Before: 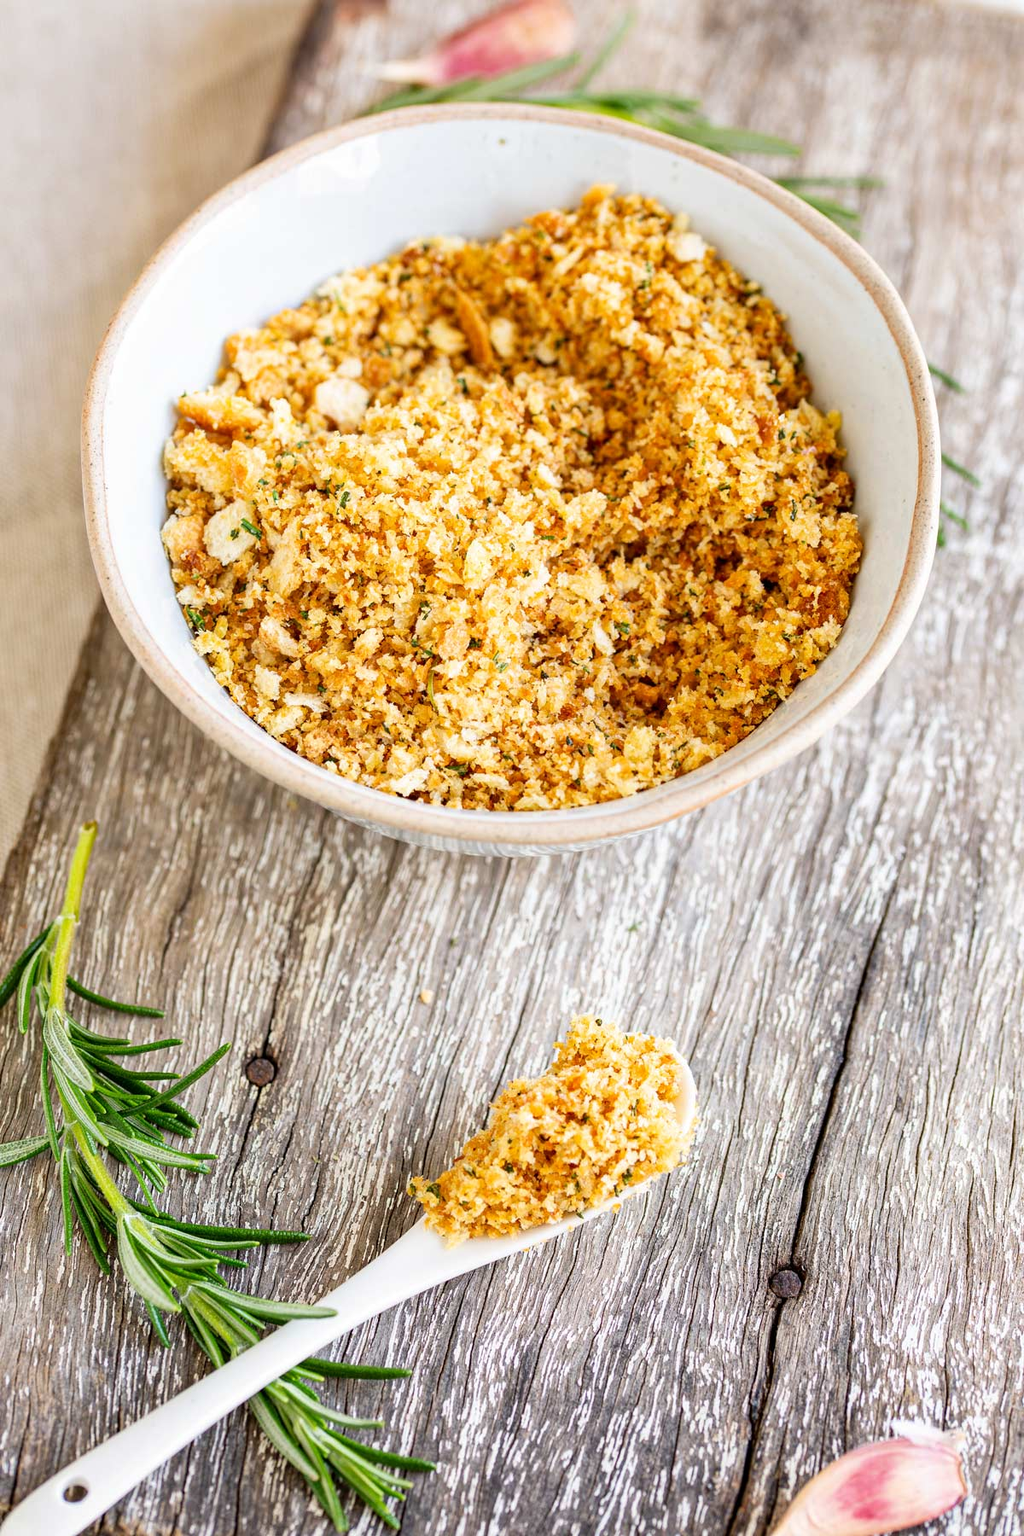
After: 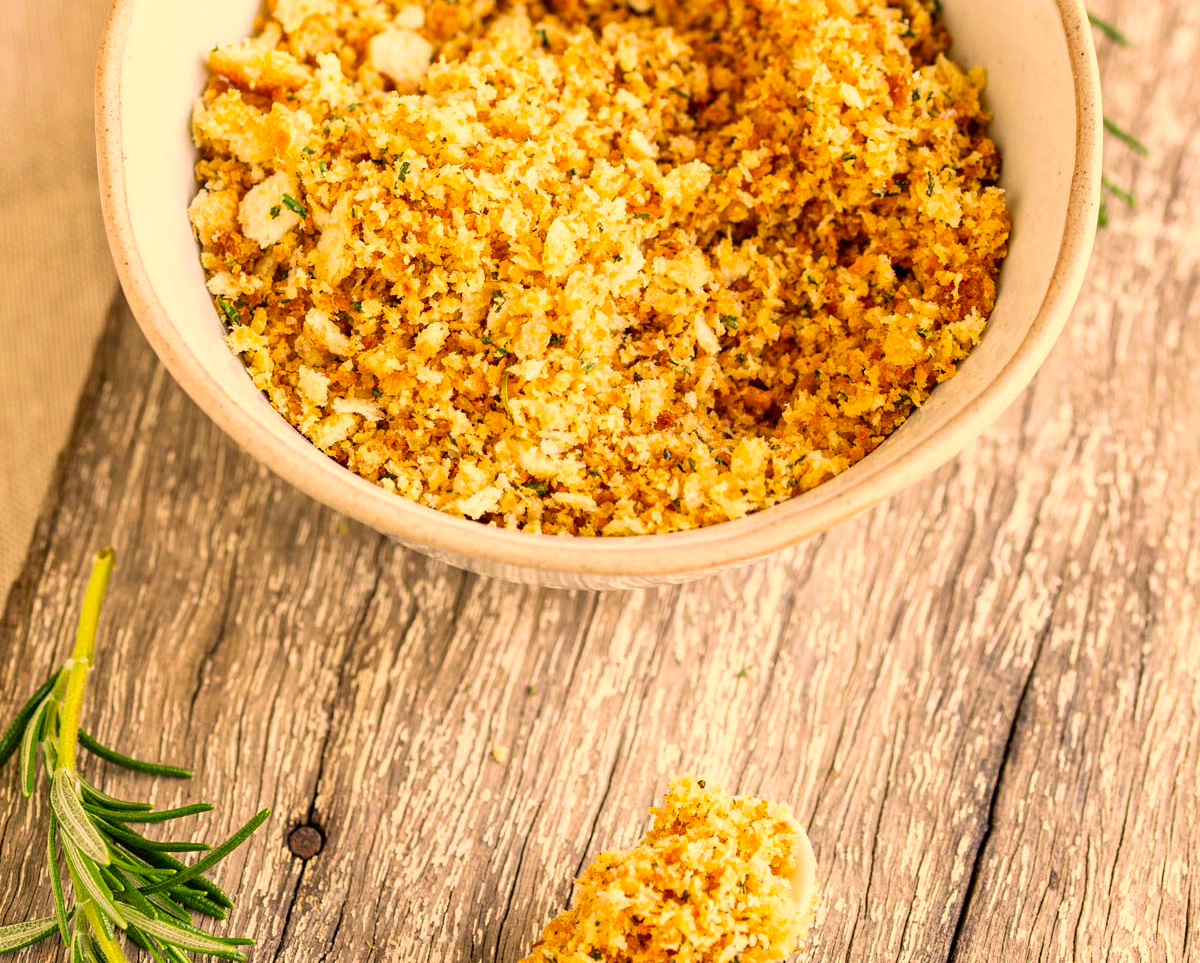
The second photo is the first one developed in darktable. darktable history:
color correction: highlights a* 15, highlights b* 31.55
velvia: on, module defaults
crop and rotate: top 23.043%, bottom 23.437%
